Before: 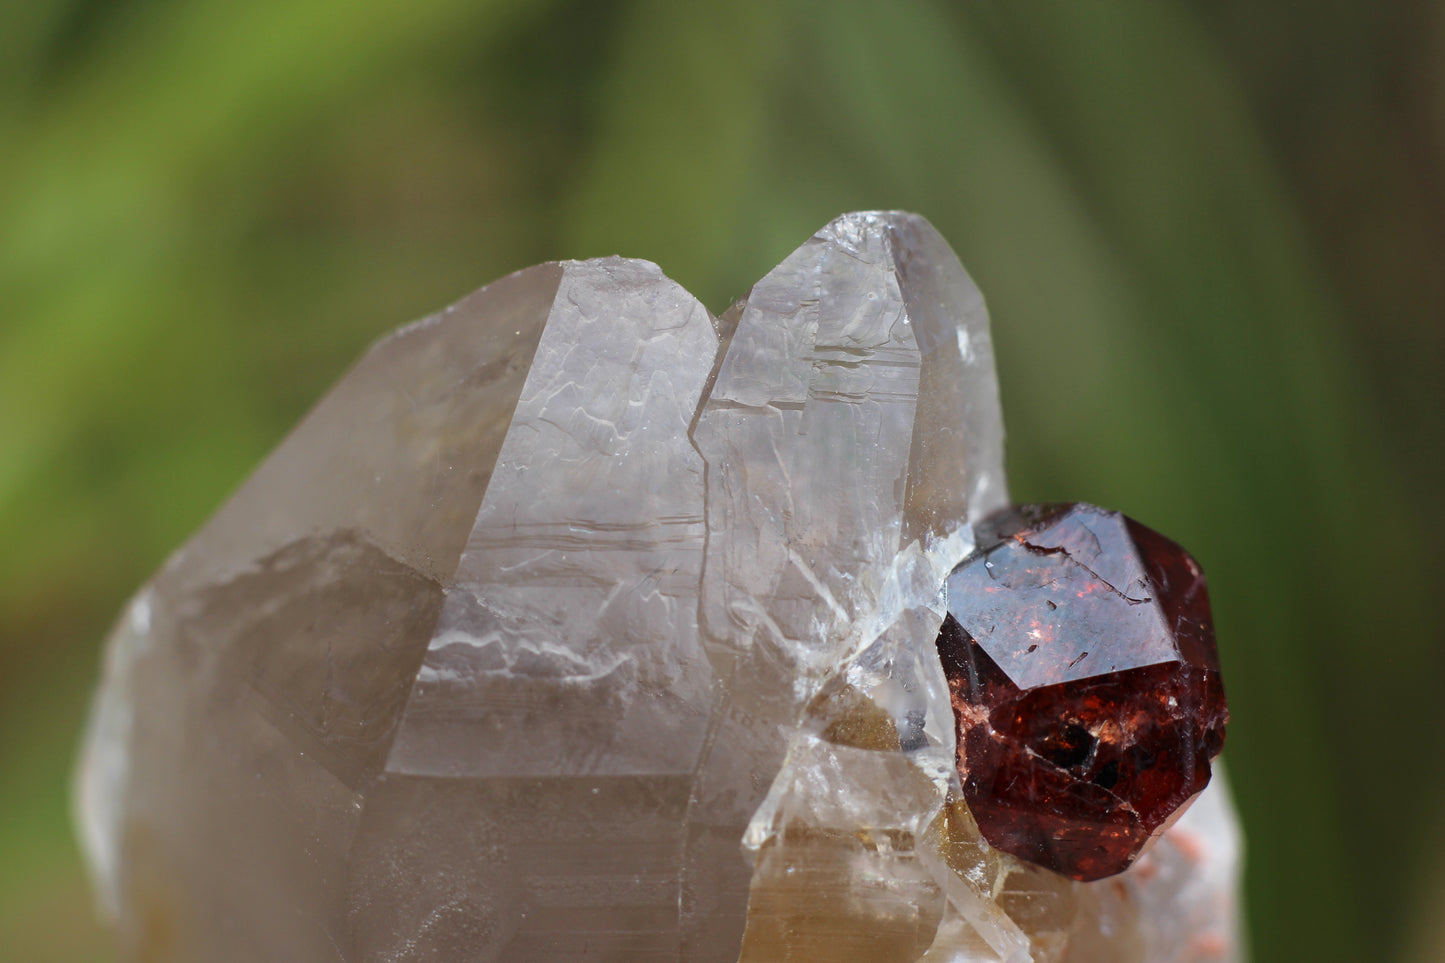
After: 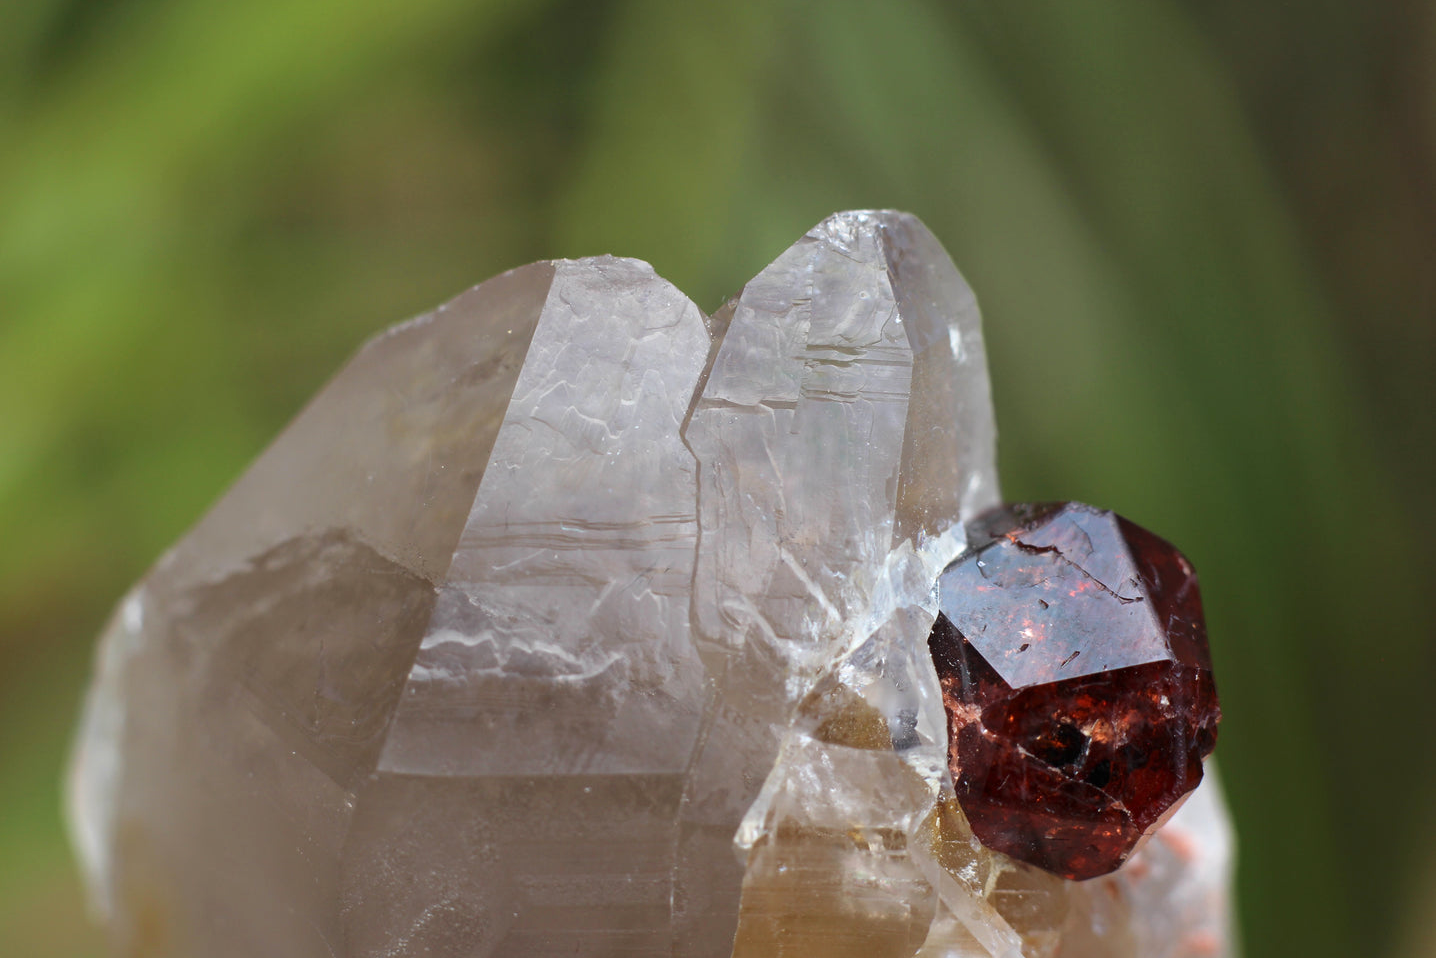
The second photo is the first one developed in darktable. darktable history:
crop and rotate: left 0.614%, top 0.179%, bottom 0.309%
exposure: exposure 0.161 EV, compensate highlight preservation false
